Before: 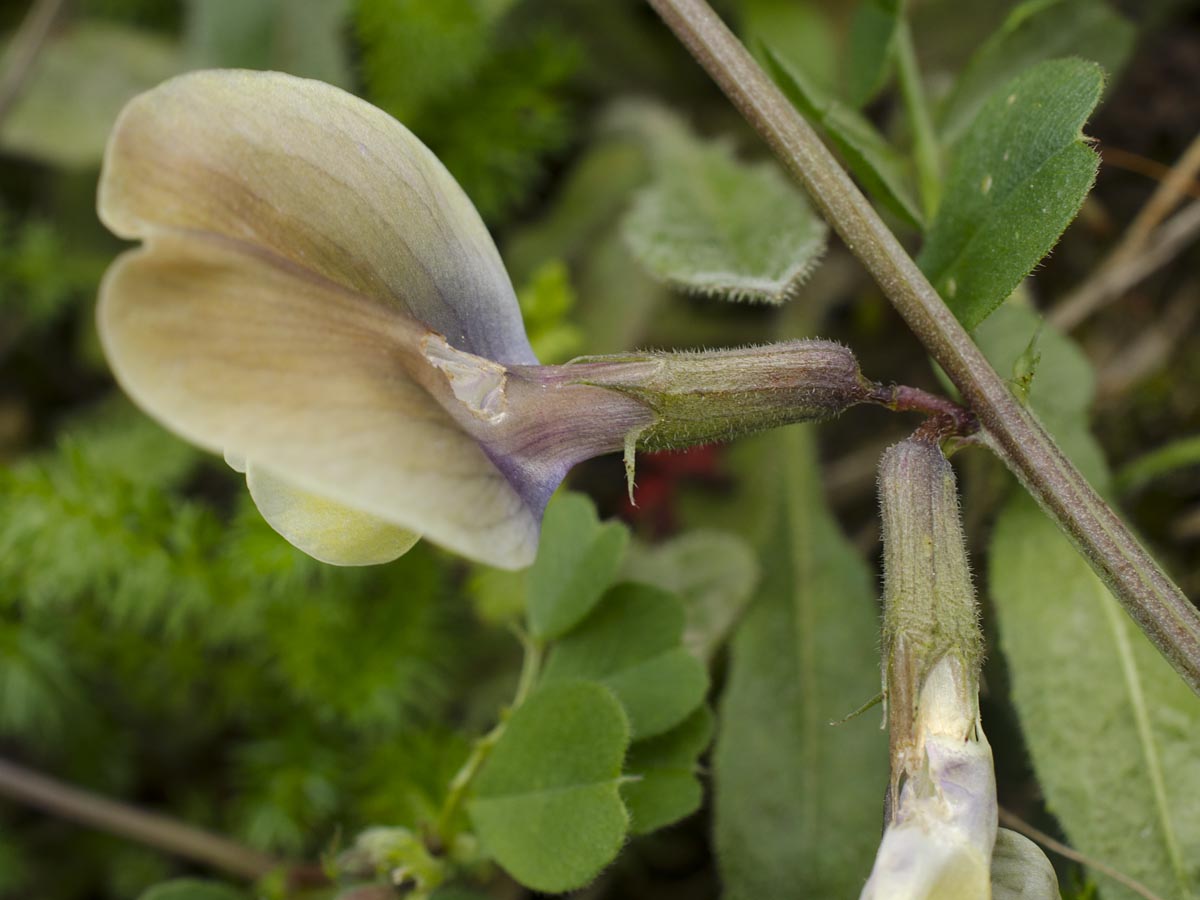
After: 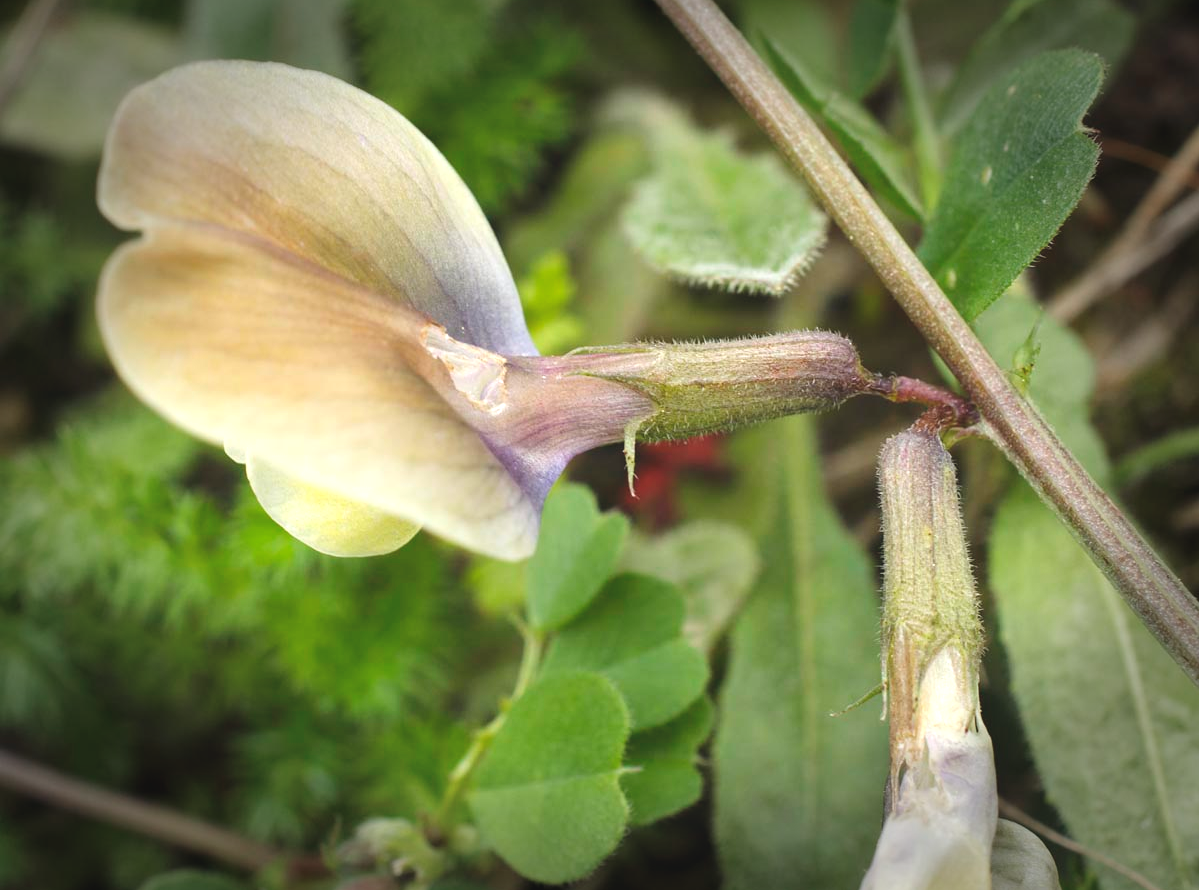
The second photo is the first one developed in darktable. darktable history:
vignetting: fall-off start 66.7%, fall-off radius 39.74%, brightness -0.576, saturation -0.258, automatic ratio true, width/height ratio 0.671, dithering 16-bit output
exposure: black level correction -0.001, exposure 0.9 EV, compensate exposure bias true, compensate highlight preservation false
color balance: lift [1.007, 1, 1, 1], gamma [1.097, 1, 1, 1]
crop: top 1.049%, right 0.001%
